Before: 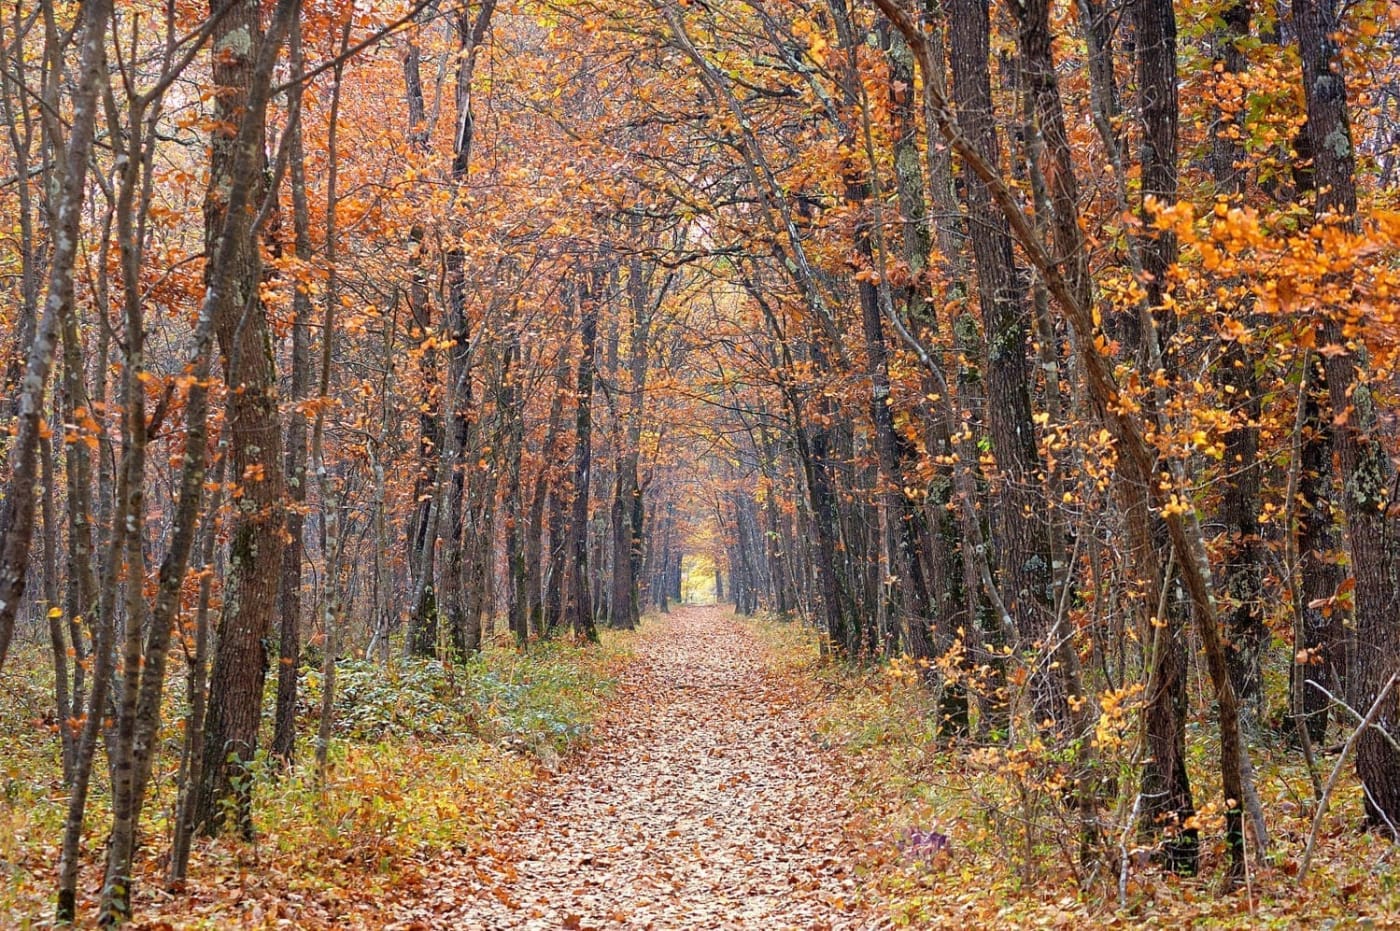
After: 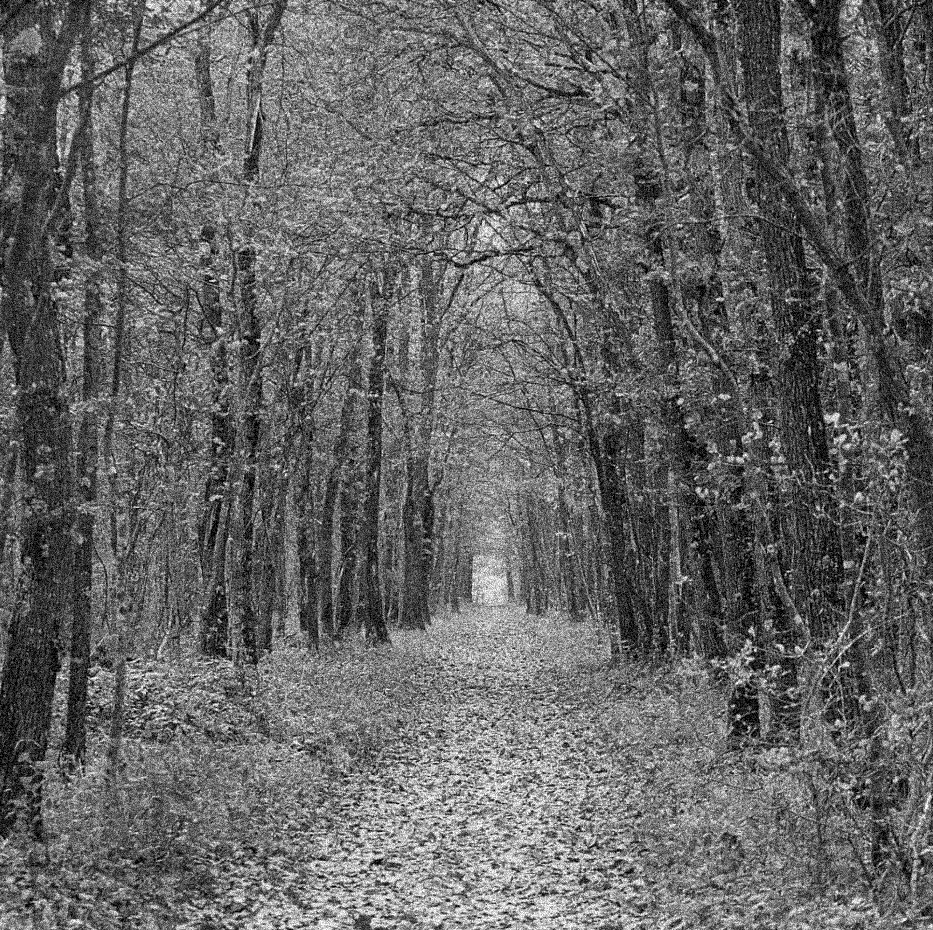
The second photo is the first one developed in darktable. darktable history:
grain: coarseness 3.75 ISO, strength 100%, mid-tones bias 0%
tone curve: curves: ch0 [(0, 0) (0.087, 0.054) (0.281, 0.245) (0.532, 0.514) (0.835, 0.818) (0.994, 0.955)]; ch1 [(0, 0) (0.27, 0.195) (0.406, 0.435) (0.452, 0.474) (0.495, 0.5) (0.514, 0.508) (0.537, 0.556) (0.654, 0.689) (1, 1)]; ch2 [(0, 0) (0.269, 0.299) (0.459, 0.441) (0.498, 0.499) (0.523, 0.52) (0.551, 0.549) (0.633, 0.625) (0.659, 0.681) (0.718, 0.764) (1, 1)], color space Lab, independent channels, preserve colors none
crop and rotate: left 15.055%, right 18.278%
monochrome: a -11.7, b 1.62, size 0.5, highlights 0.38
